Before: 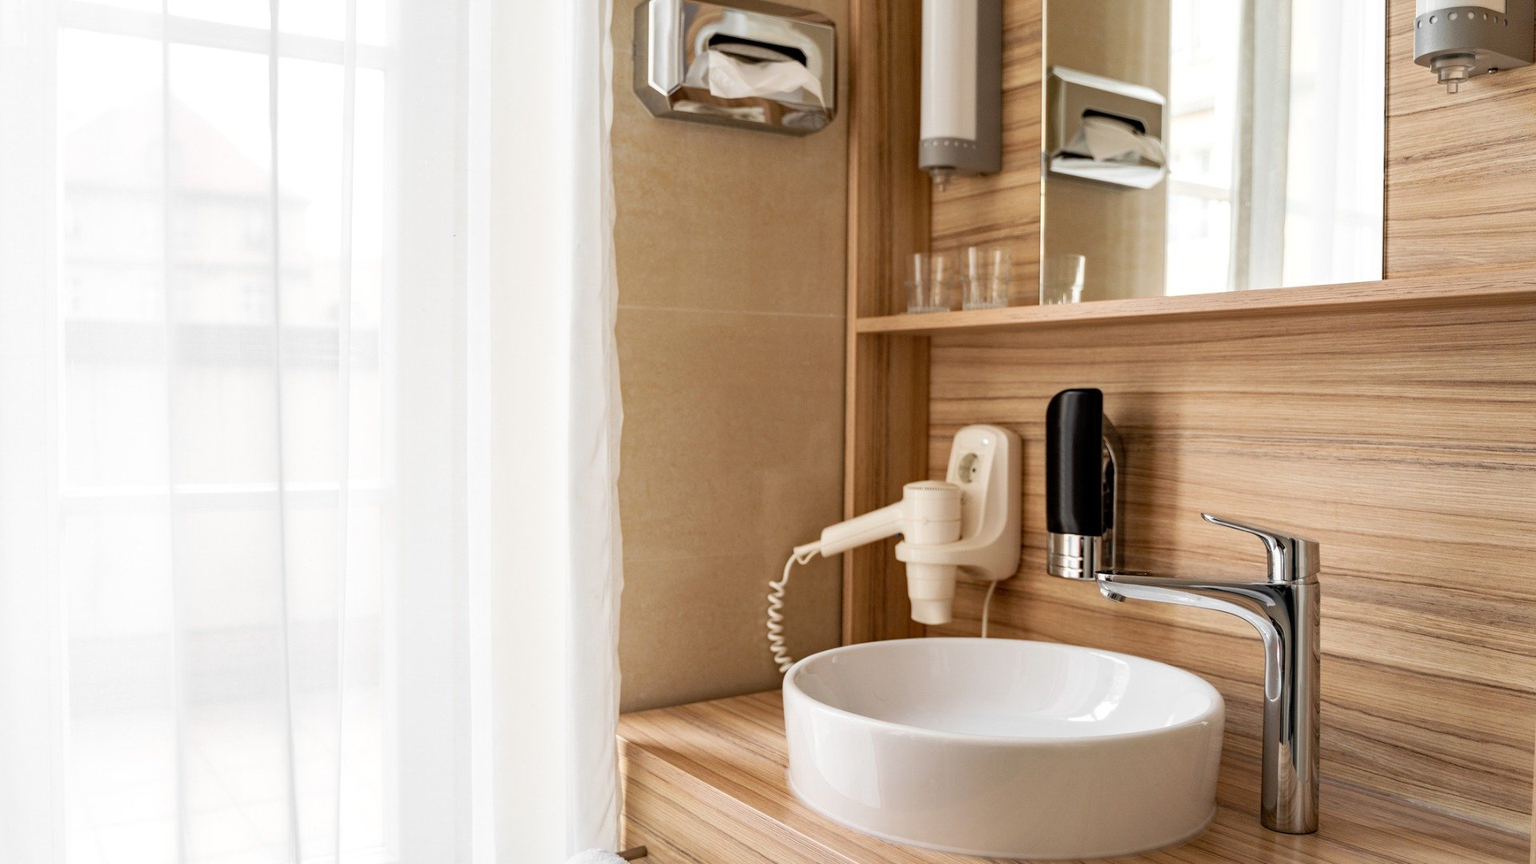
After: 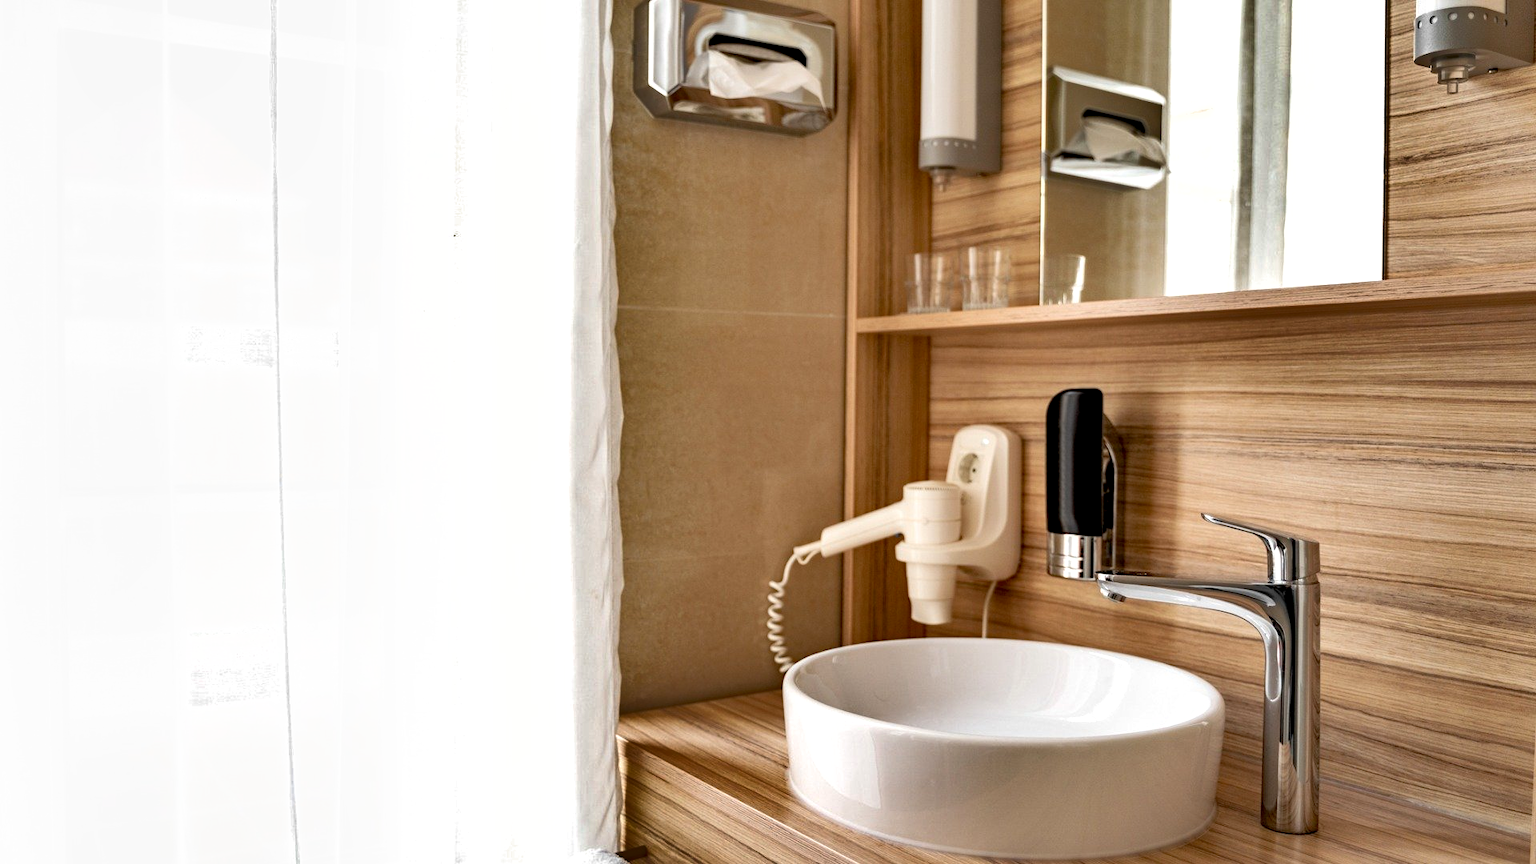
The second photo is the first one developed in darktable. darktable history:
shadows and highlights: radius 106.2, shadows 40.85, highlights -72.89, low approximation 0.01, soften with gaussian
exposure: black level correction 0.005, exposure 0.281 EV, compensate exposure bias true, compensate highlight preservation false
